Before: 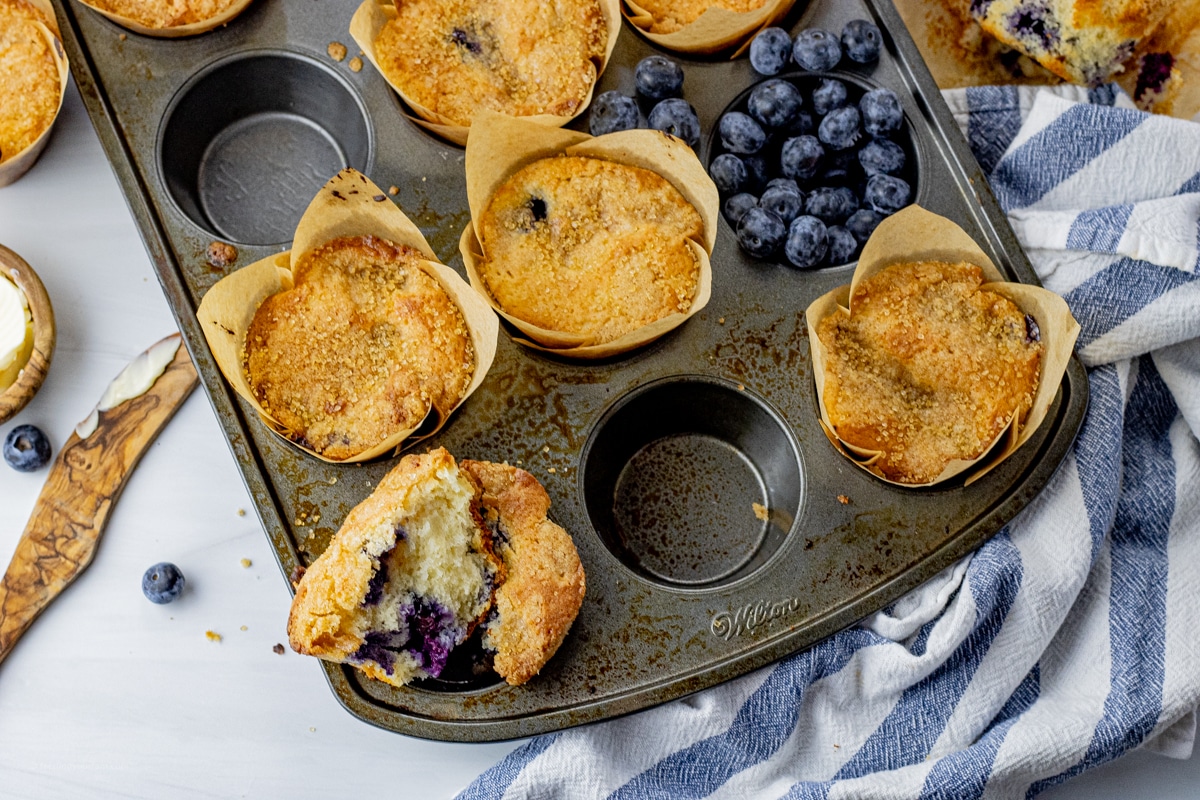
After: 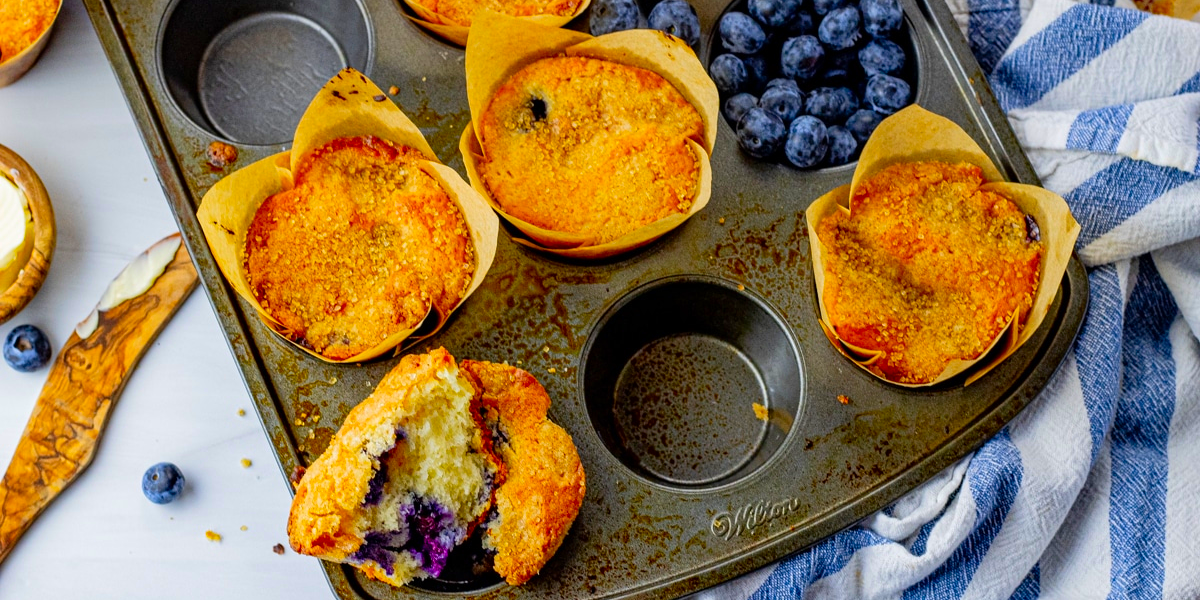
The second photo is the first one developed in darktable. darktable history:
color correction: saturation 1.8
crop and rotate: top 12.5%, bottom 12.5%
